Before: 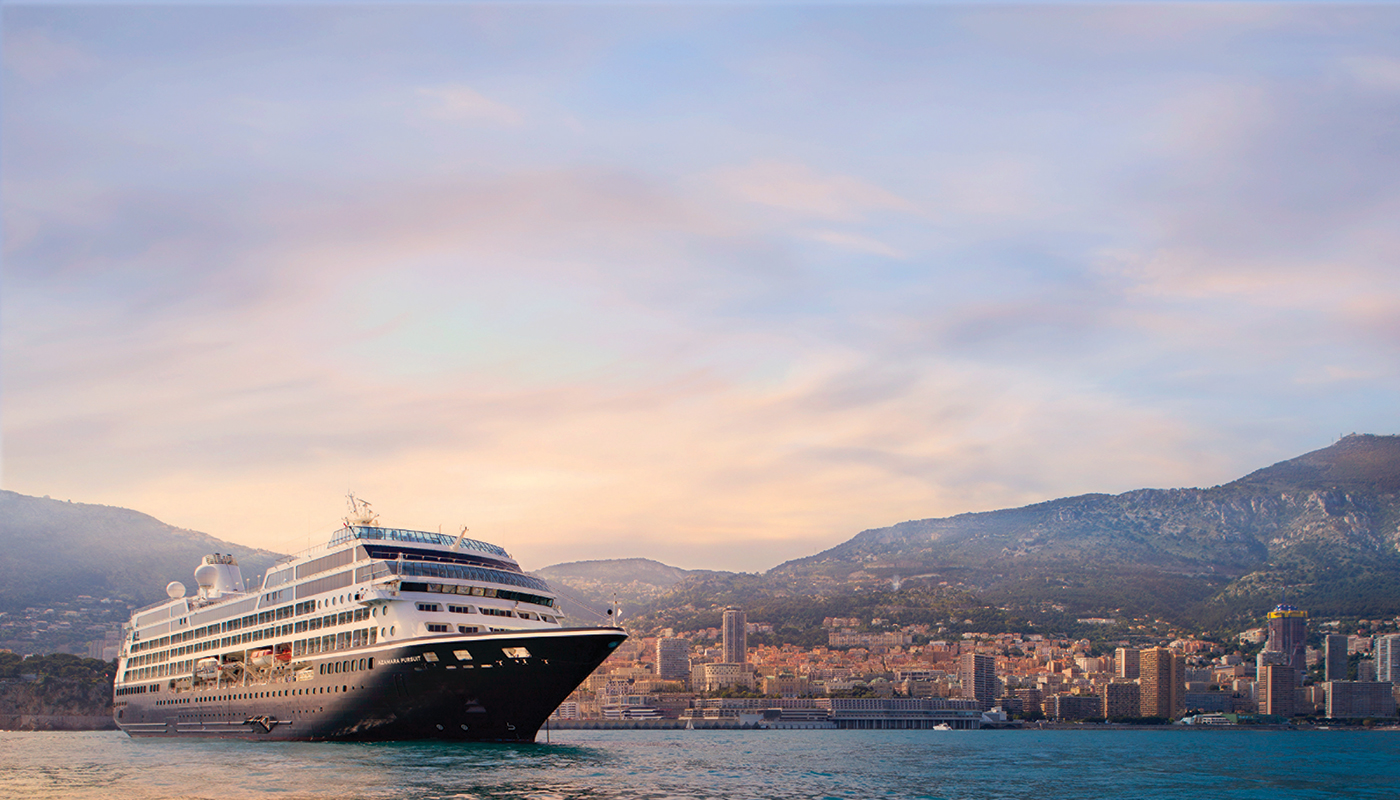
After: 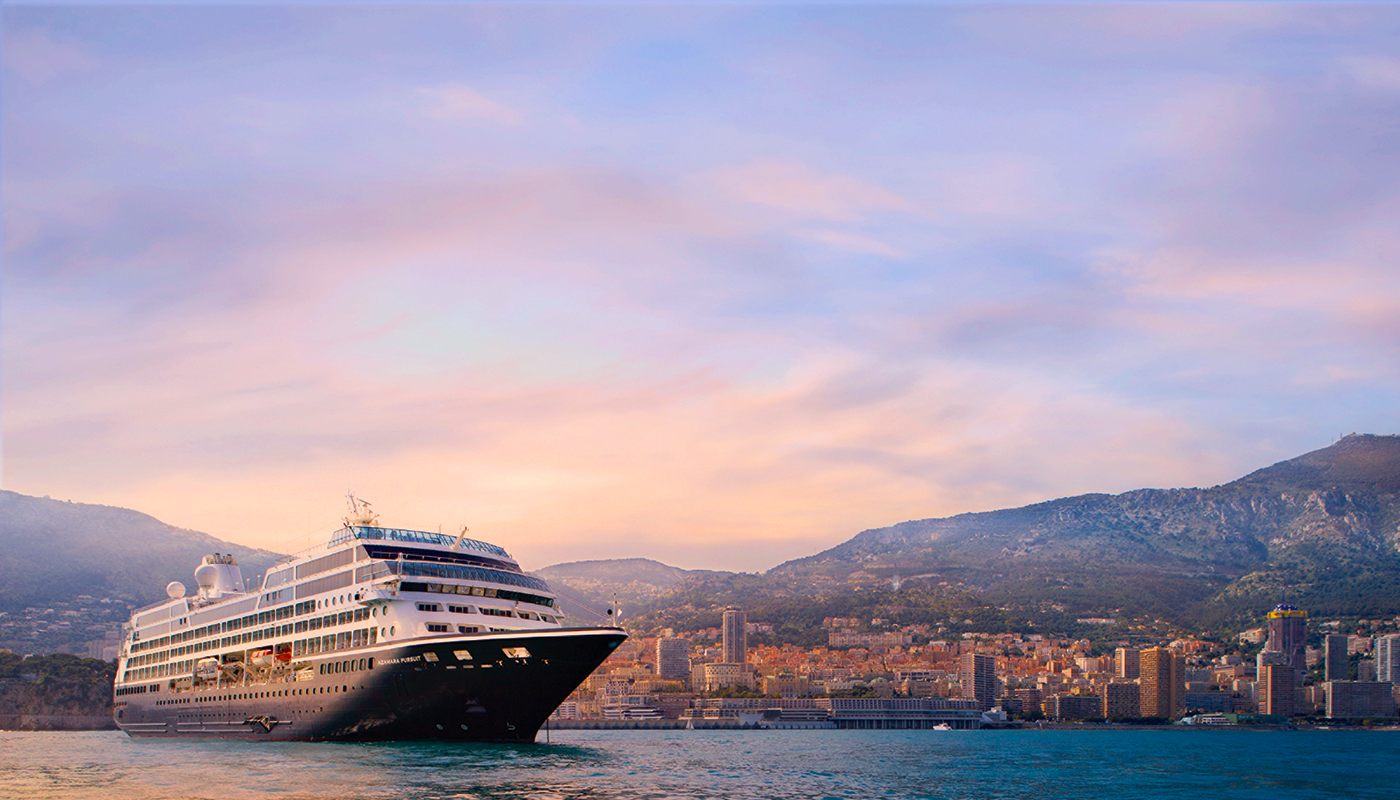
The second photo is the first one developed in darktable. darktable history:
color balance rgb: power › luminance -3.78%, power › hue 140.02°, highlights gain › chroma 2.023%, highlights gain › hue 288.66°, linear chroma grading › global chroma 7.73%, perceptual saturation grading › global saturation 10.263%, global vibrance 16.697%, saturation formula JzAzBz (2021)
